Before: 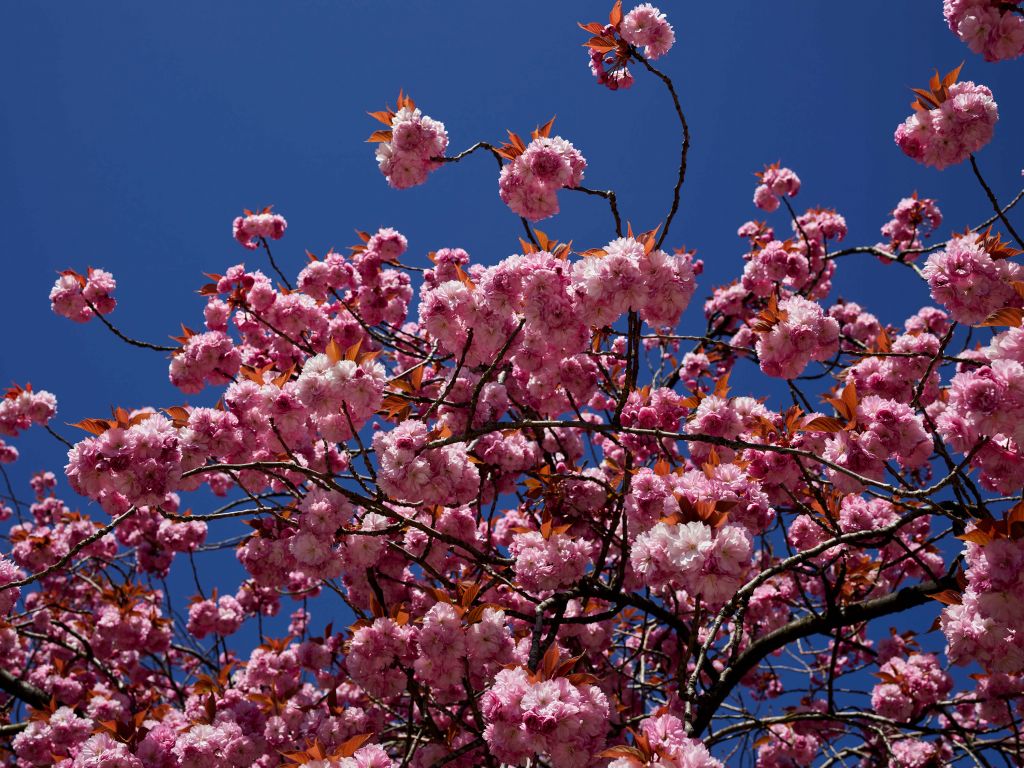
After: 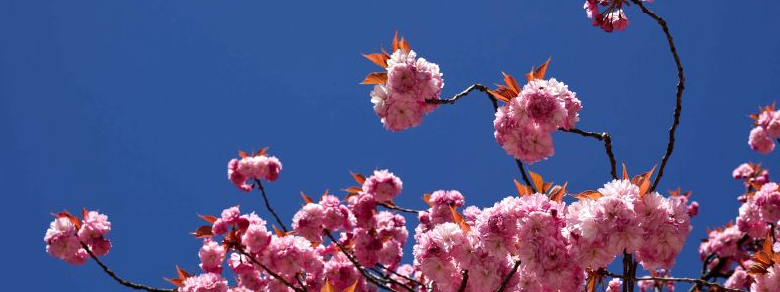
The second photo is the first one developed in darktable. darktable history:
crop: left 0.579%, top 7.627%, right 23.167%, bottom 54.275%
exposure: exposure 0.3 EV, compensate highlight preservation false
